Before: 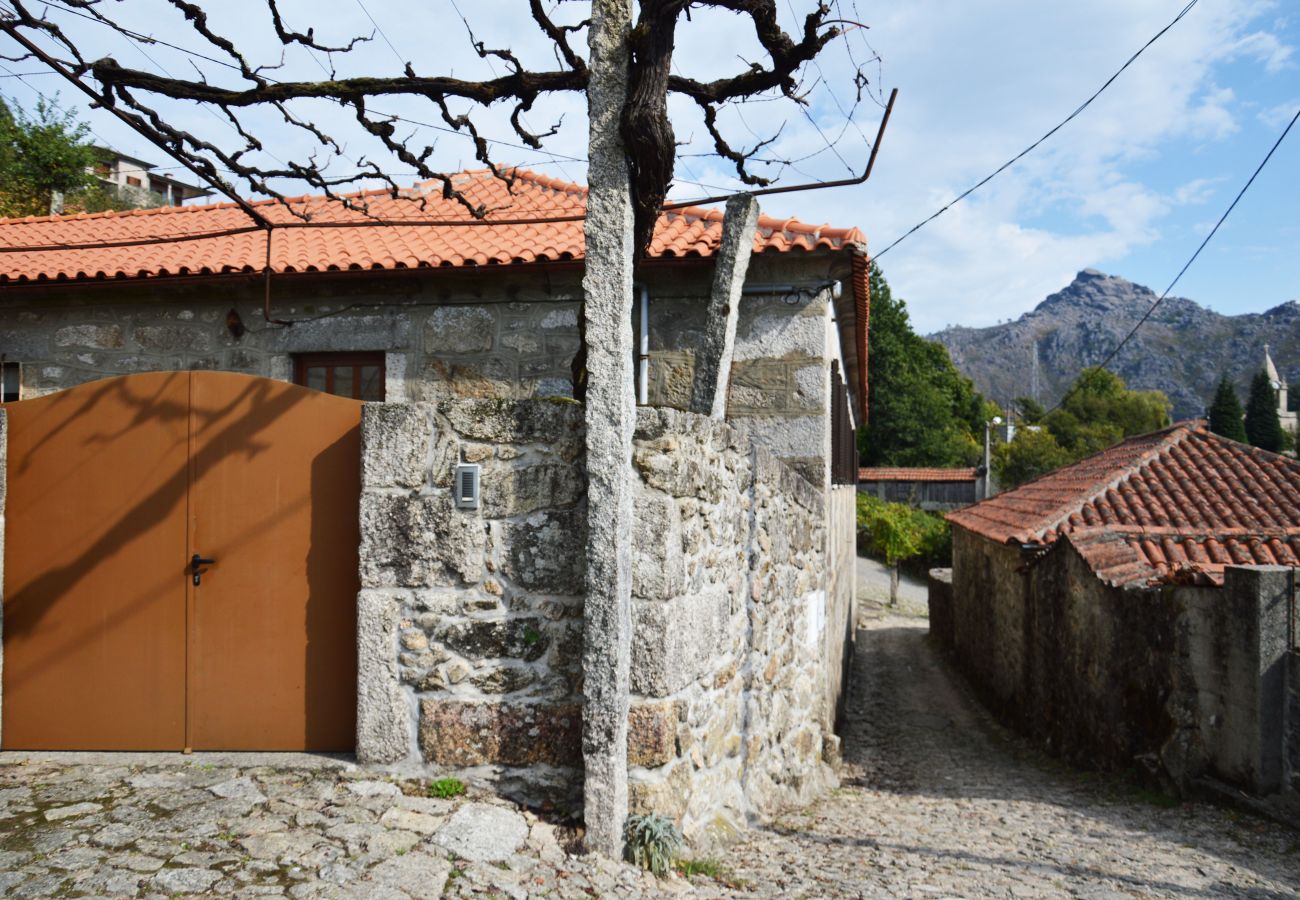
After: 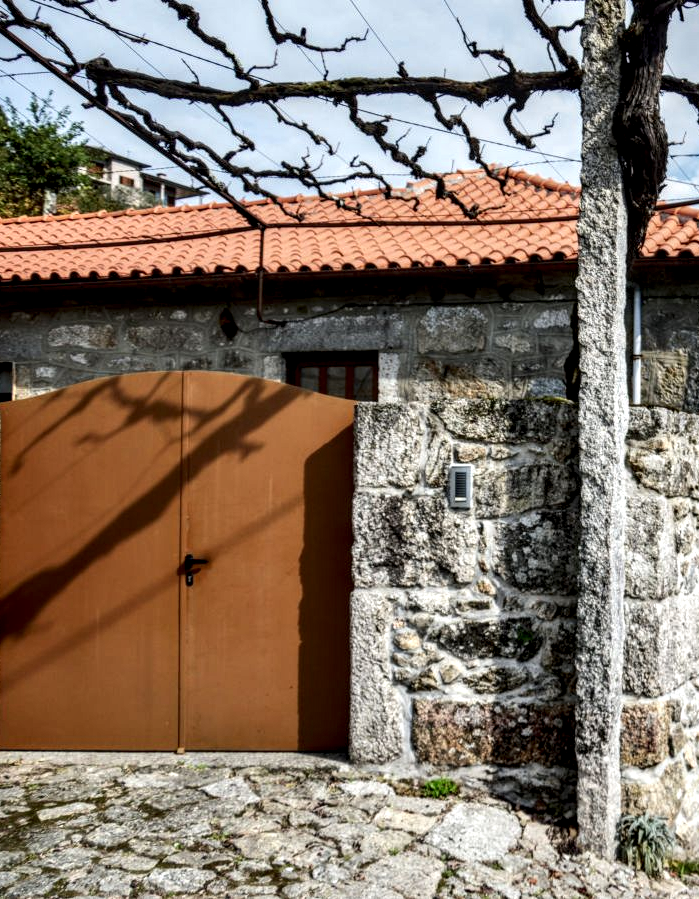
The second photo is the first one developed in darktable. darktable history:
local contrast: highlights 19%, detail 186%
crop: left 0.587%, right 45.588%, bottom 0.086%
